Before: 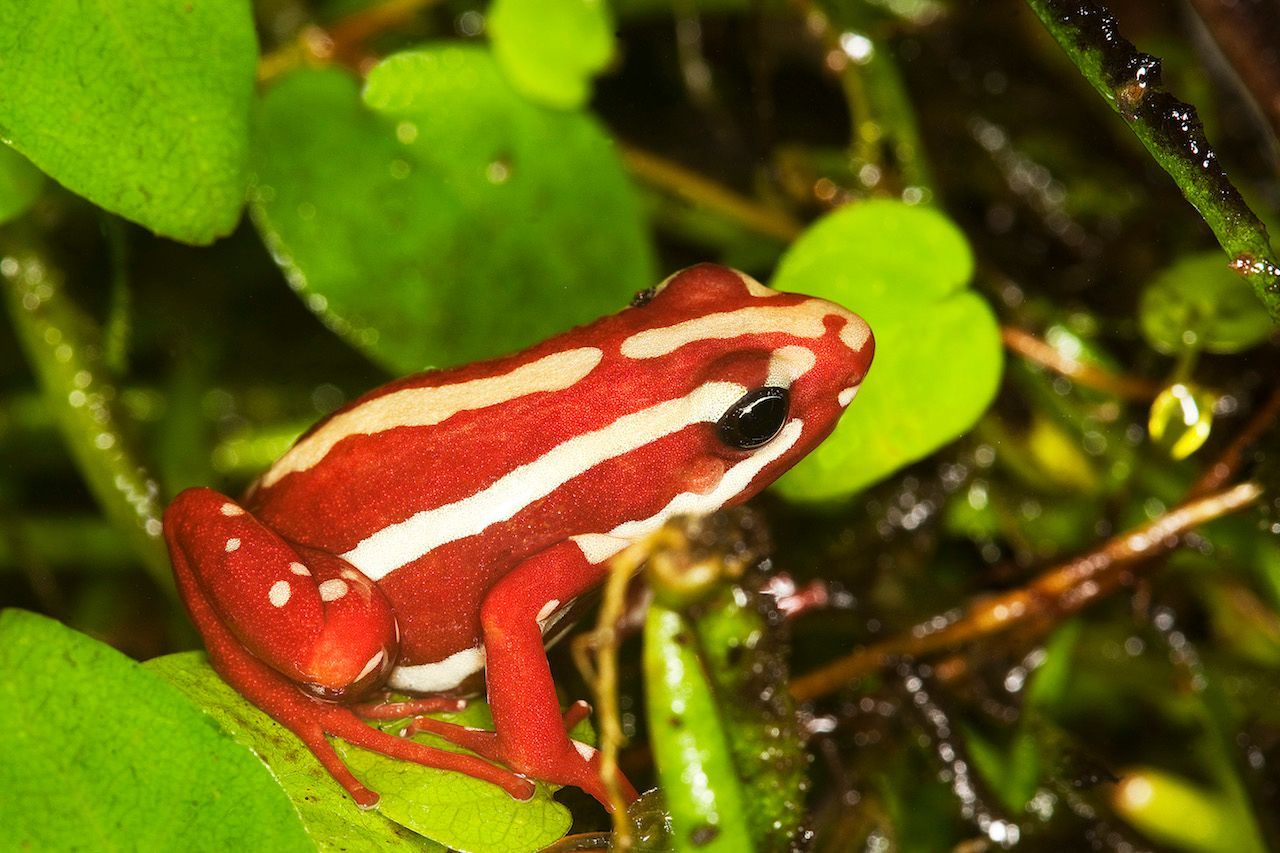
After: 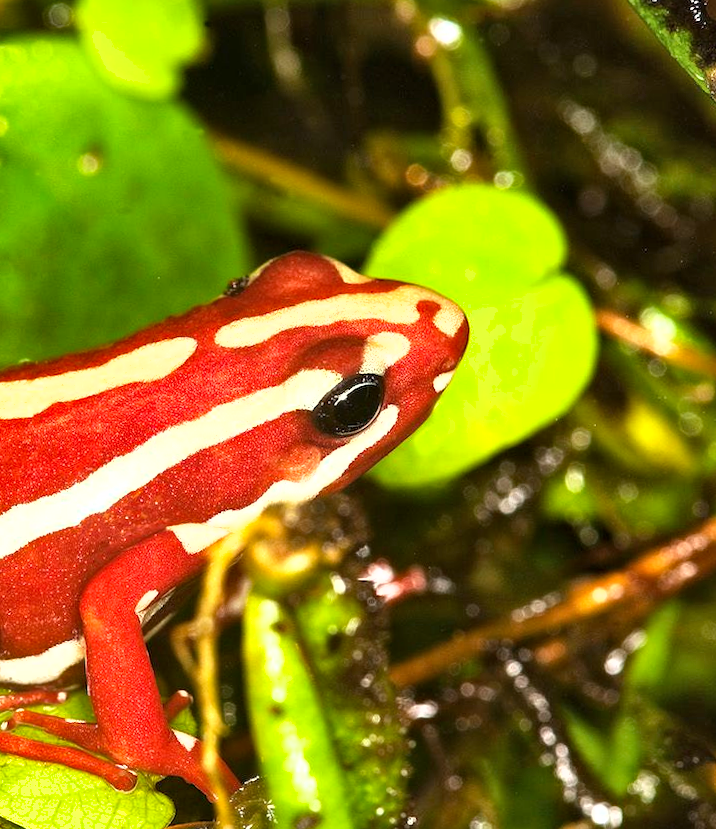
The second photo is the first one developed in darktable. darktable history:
shadows and highlights: low approximation 0.01, soften with gaussian
contrast equalizer: octaves 7, y [[0.515 ×6], [0.507 ×6], [0.425 ×6], [0 ×6], [0 ×6]]
rotate and perspective: rotation -1°, crop left 0.011, crop right 0.989, crop top 0.025, crop bottom 0.975
exposure: black level correction 0, exposure 0.7 EV, compensate exposure bias true, compensate highlight preservation false
haze removal: strength 0.29, distance 0.25, compatibility mode true, adaptive false
crop: left 31.458%, top 0%, right 11.876%
